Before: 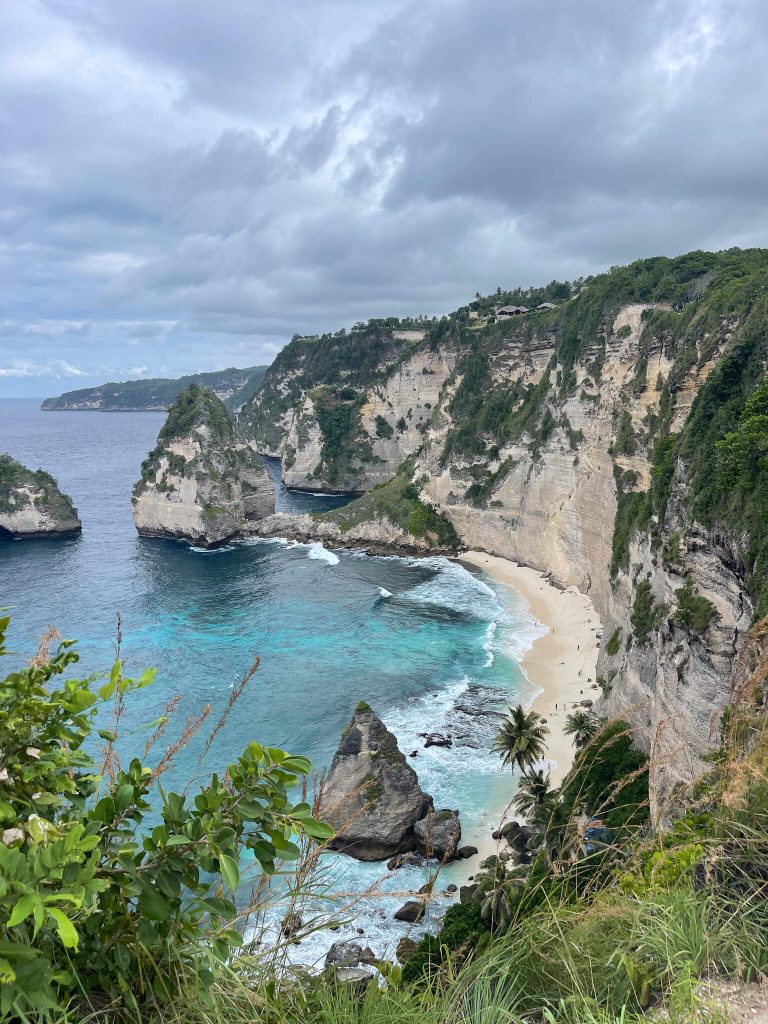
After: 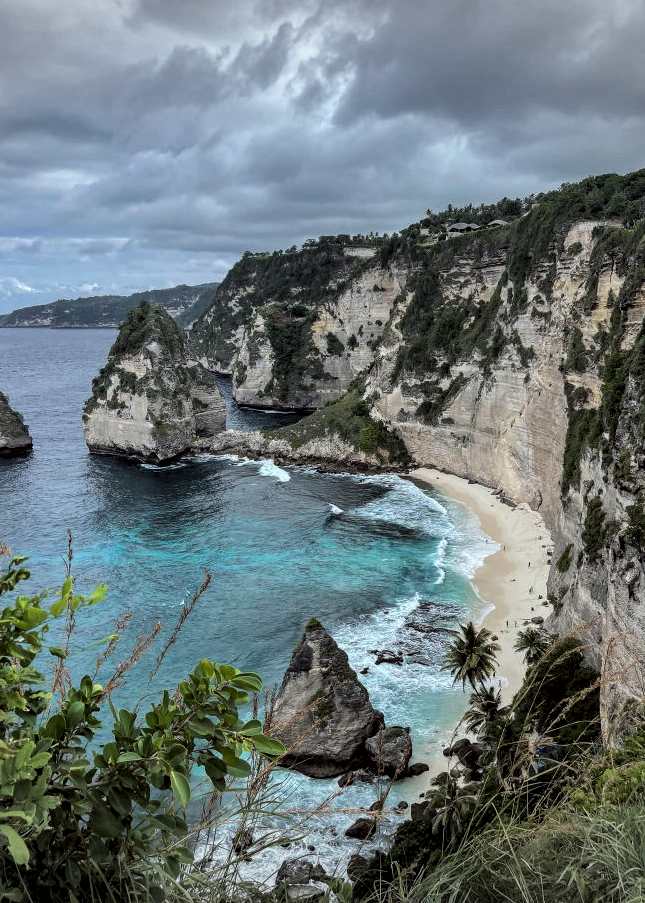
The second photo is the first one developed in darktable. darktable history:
local contrast: on, module defaults
levels: levels [0.116, 0.574, 1]
shadows and highlights: shadows 20.91, highlights -35.45, soften with gaussian
crop: left 6.446%, top 8.188%, right 9.538%, bottom 3.548%
color correction: highlights a* -2.73, highlights b* -2.09, shadows a* 2.41, shadows b* 2.73
vignetting: fall-off start 100%, brightness -0.282, width/height ratio 1.31
